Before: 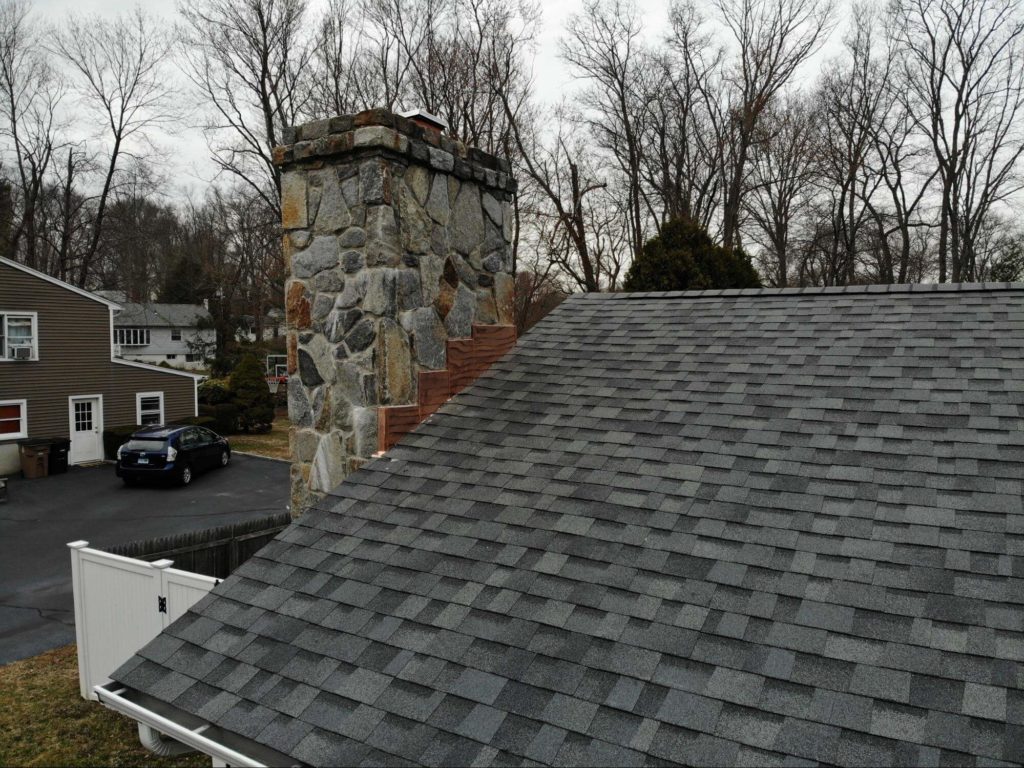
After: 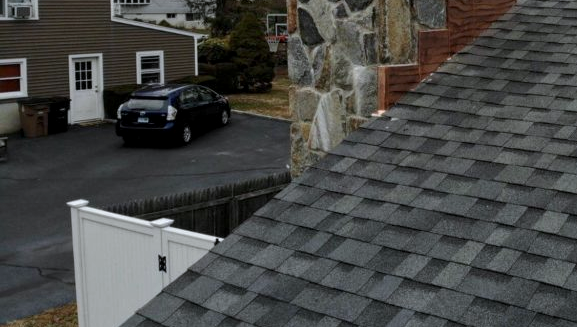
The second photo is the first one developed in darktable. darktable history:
white balance: red 0.976, blue 1.04
local contrast: highlights 100%, shadows 100%, detail 120%, midtone range 0.2
crop: top 44.483%, right 43.593%, bottom 12.892%
